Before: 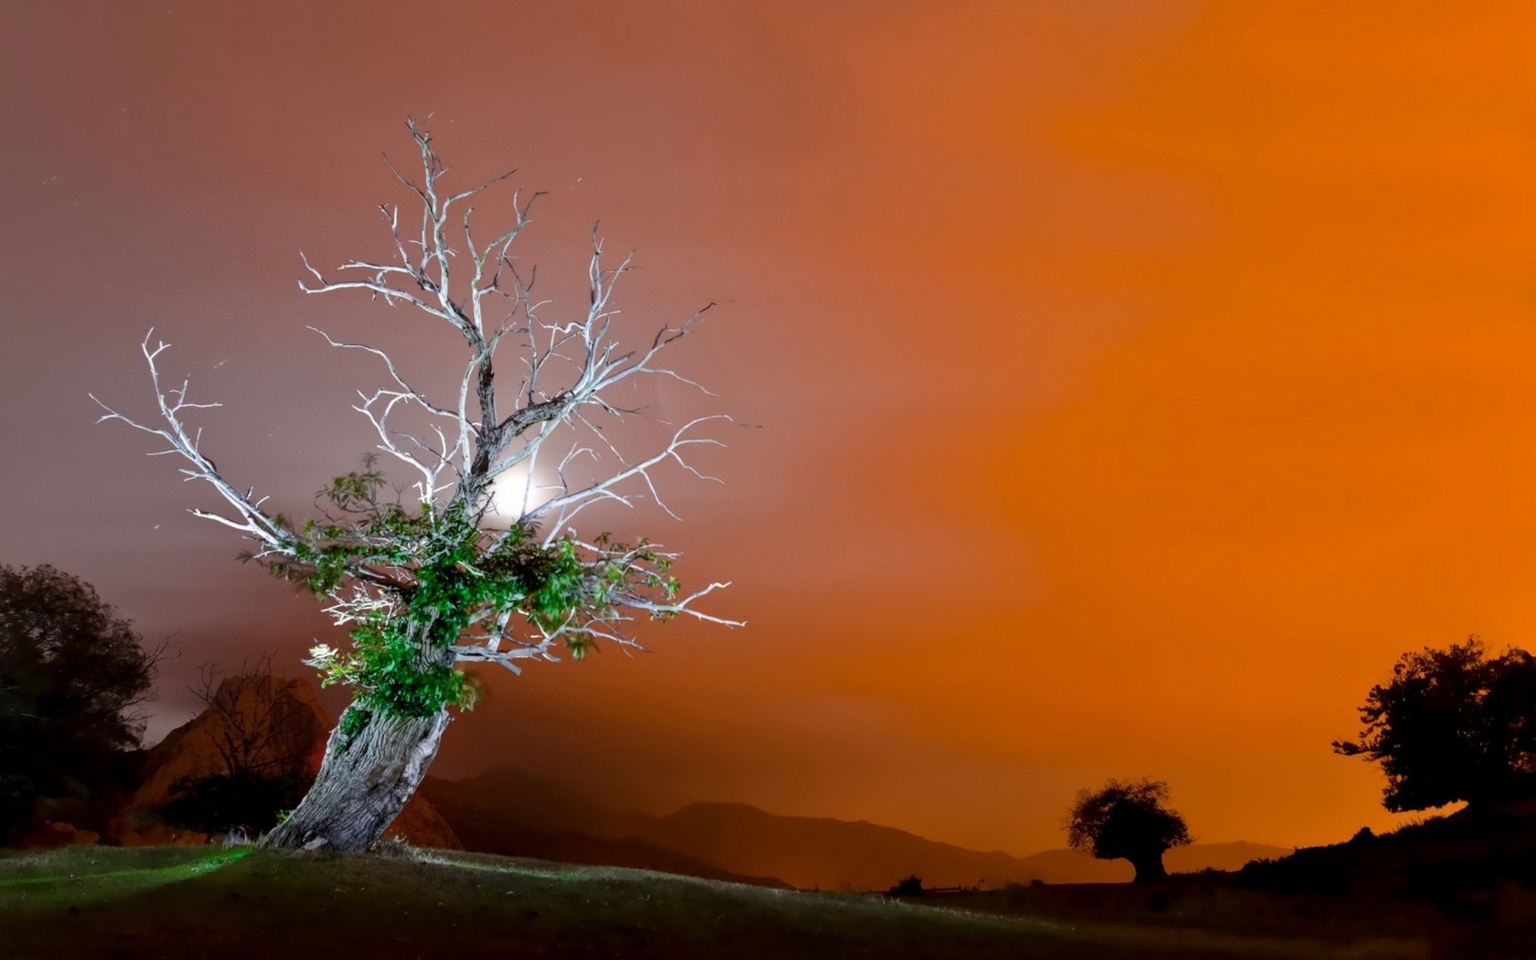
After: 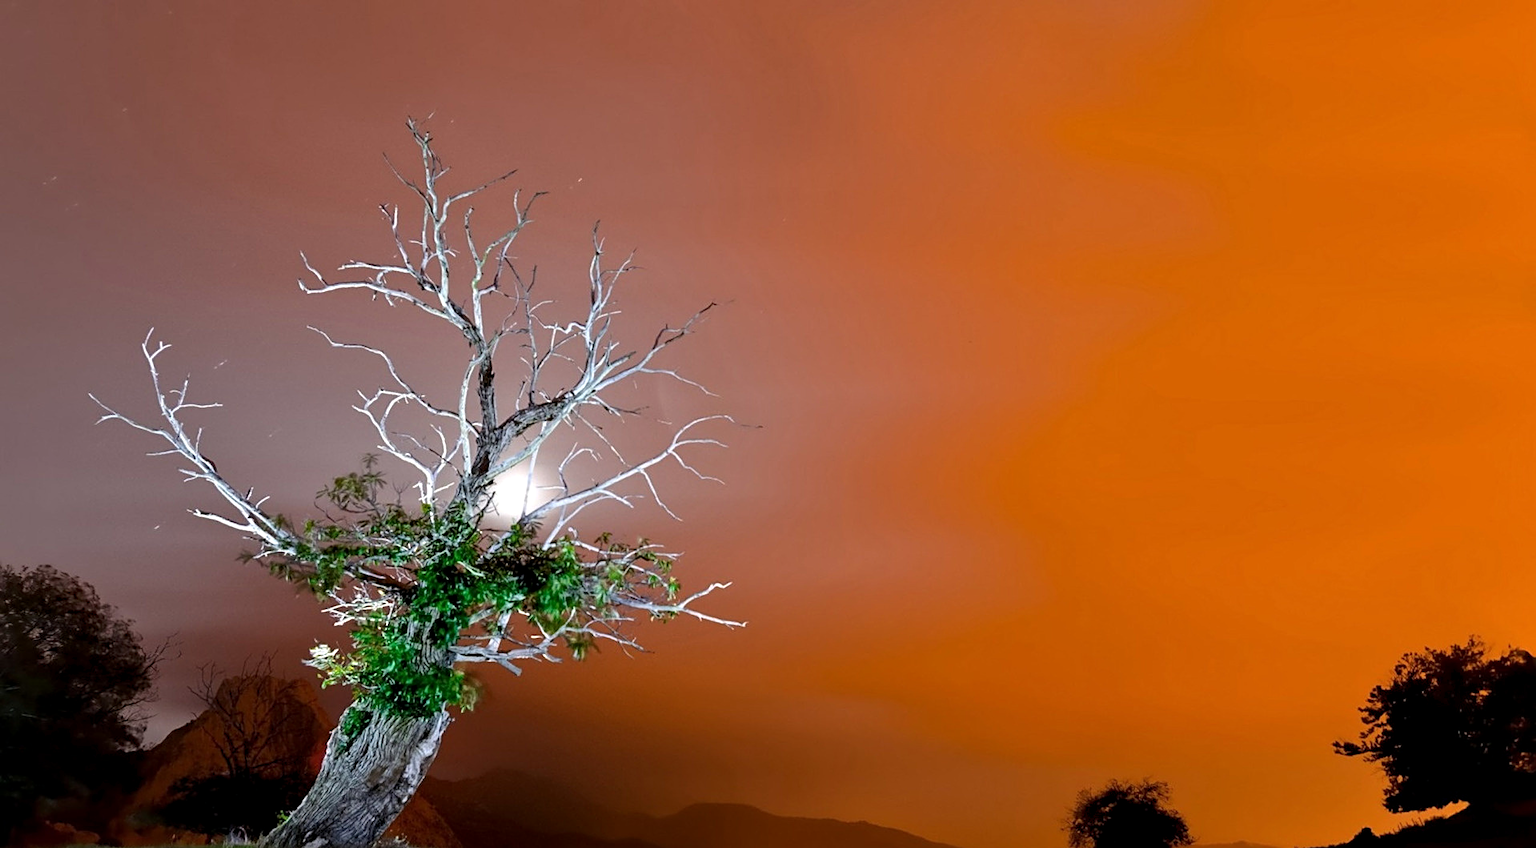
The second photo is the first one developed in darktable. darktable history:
sharpen: on, module defaults
contrast equalizer: y [[0.6 ×6], [0.55 ×6], [0 ×6], [0 ×6], [0 ×6]], mix 0.155
levels: white 99.95%
crop and rotate: top 0%, bottom 11.593%
